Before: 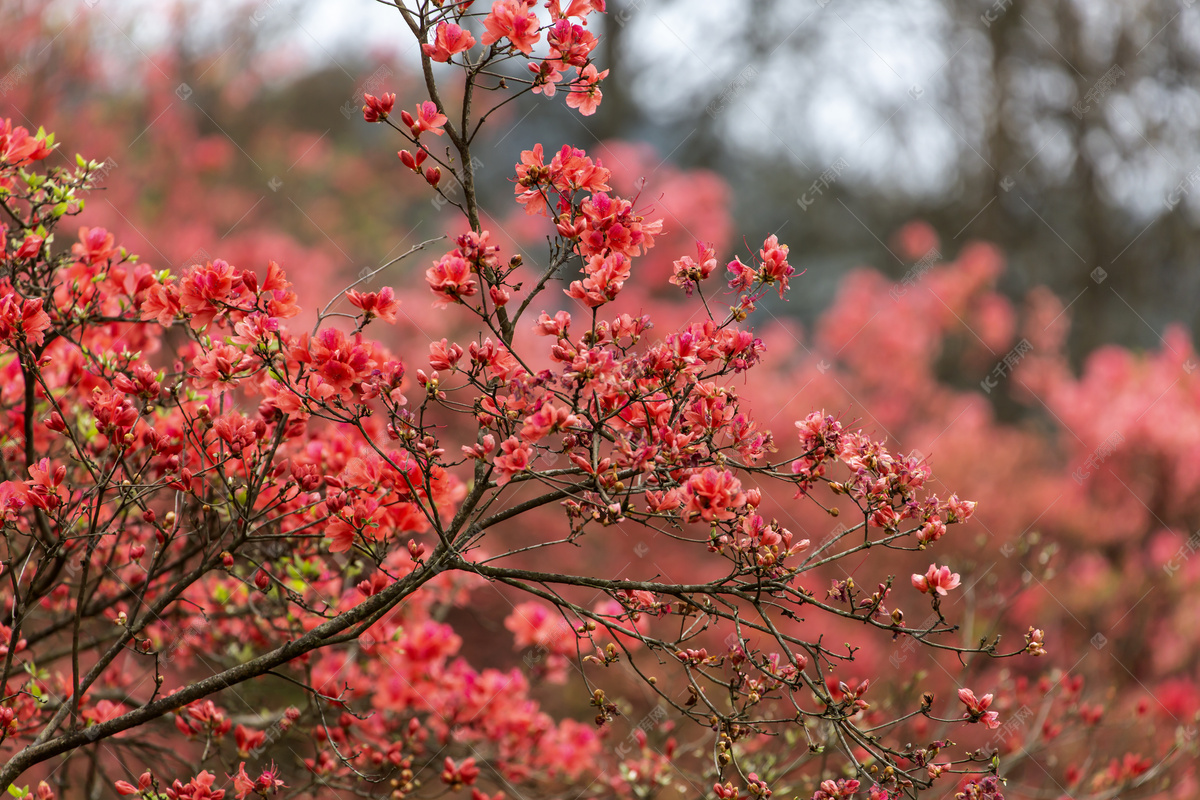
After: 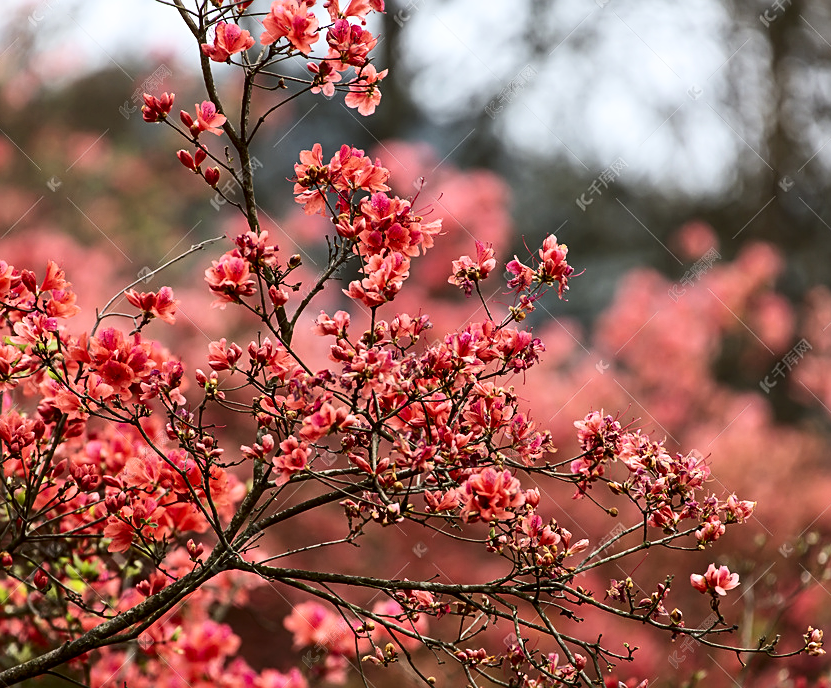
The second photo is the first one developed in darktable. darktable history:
contrast brightness saturation: contrast 0.28
crop: left 18.479%, right 12.2%, bottom 13.971%
sharpen: on, module defaults
